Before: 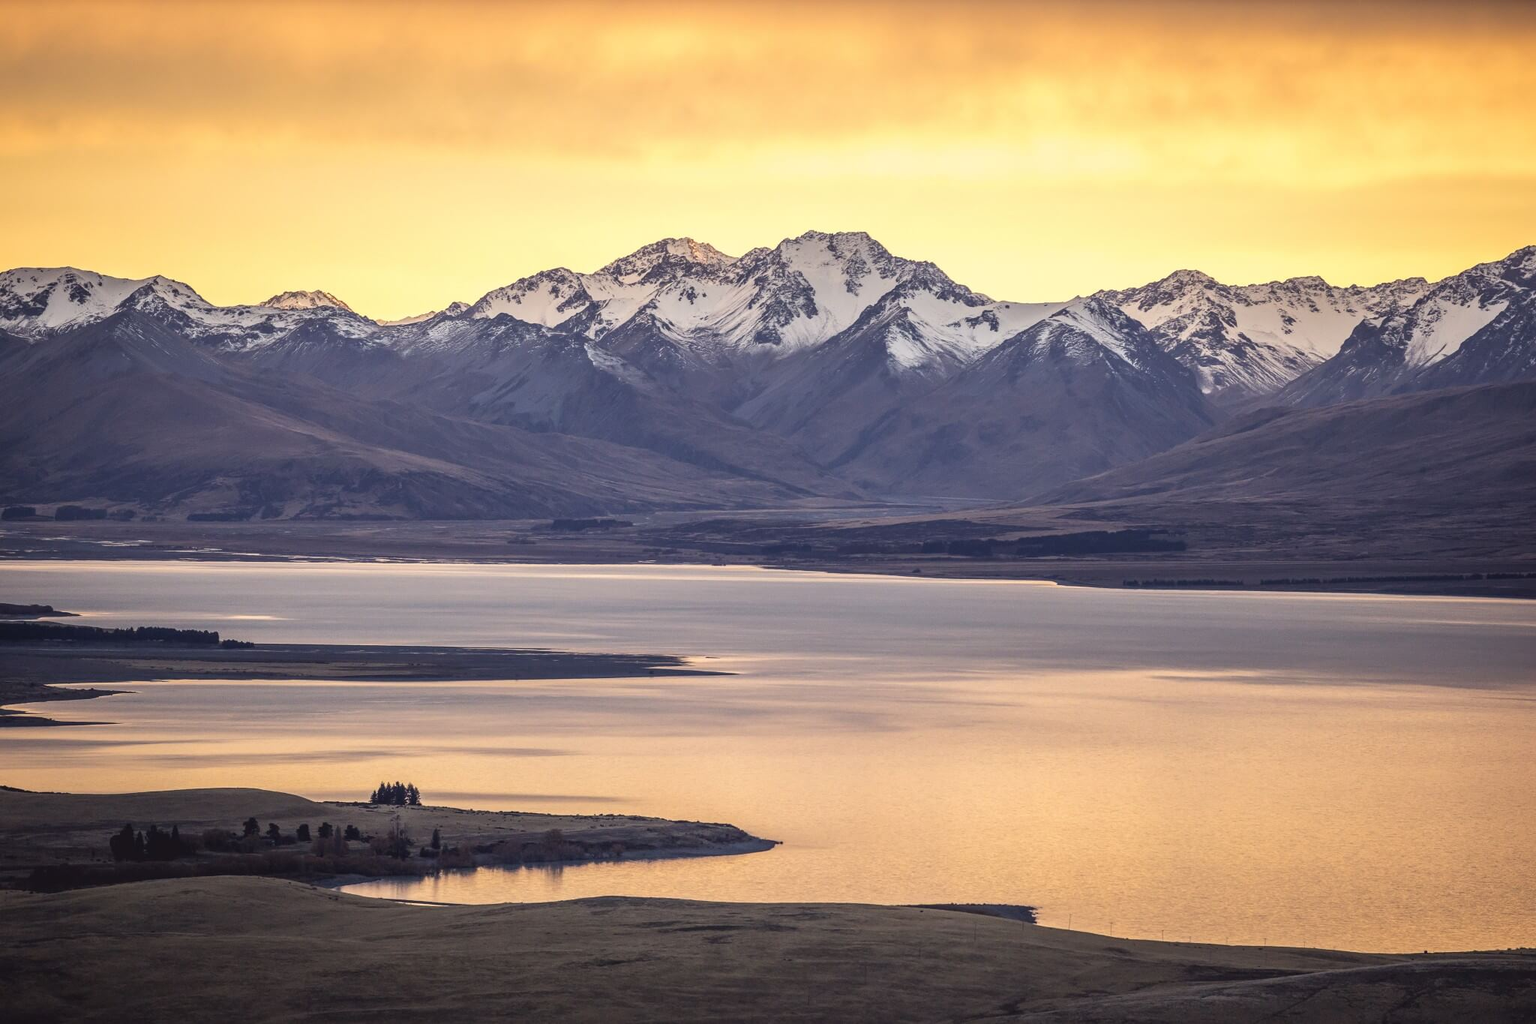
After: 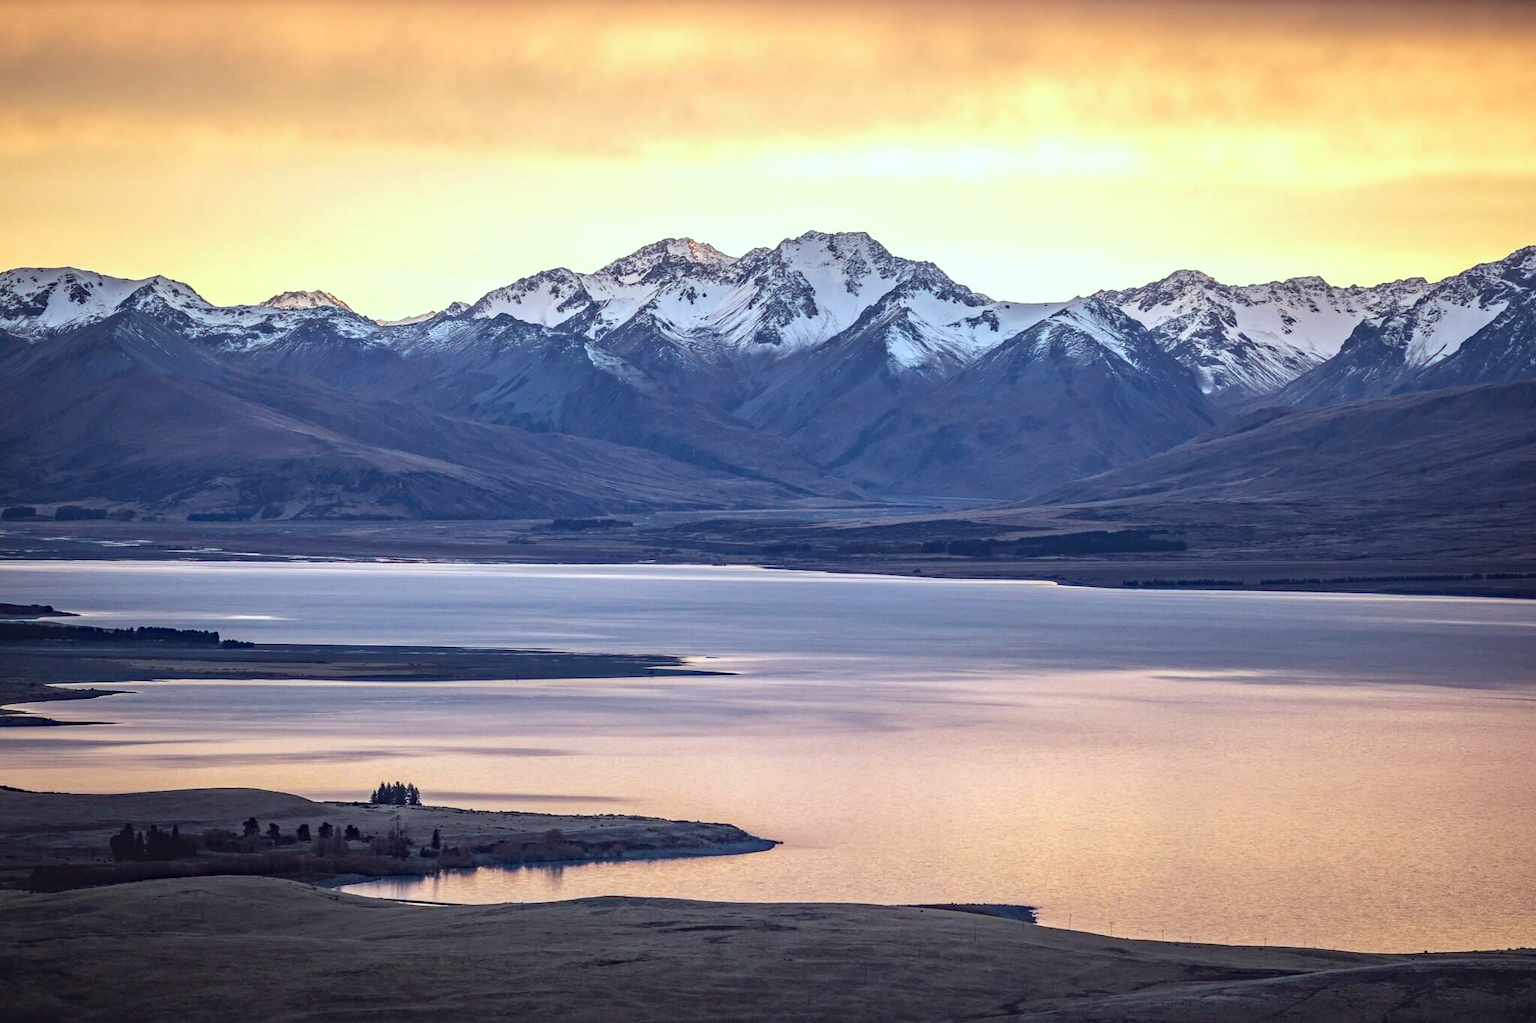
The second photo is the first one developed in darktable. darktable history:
haze removal: strength 0.3, distance 0.253, compatibility mode true, adaptive false
color correction: highlights a* -10.49, highlights b* -19.46
exposure: exposure 0.24 EV, compensate exposure bias true, compensate highlight preservation false
